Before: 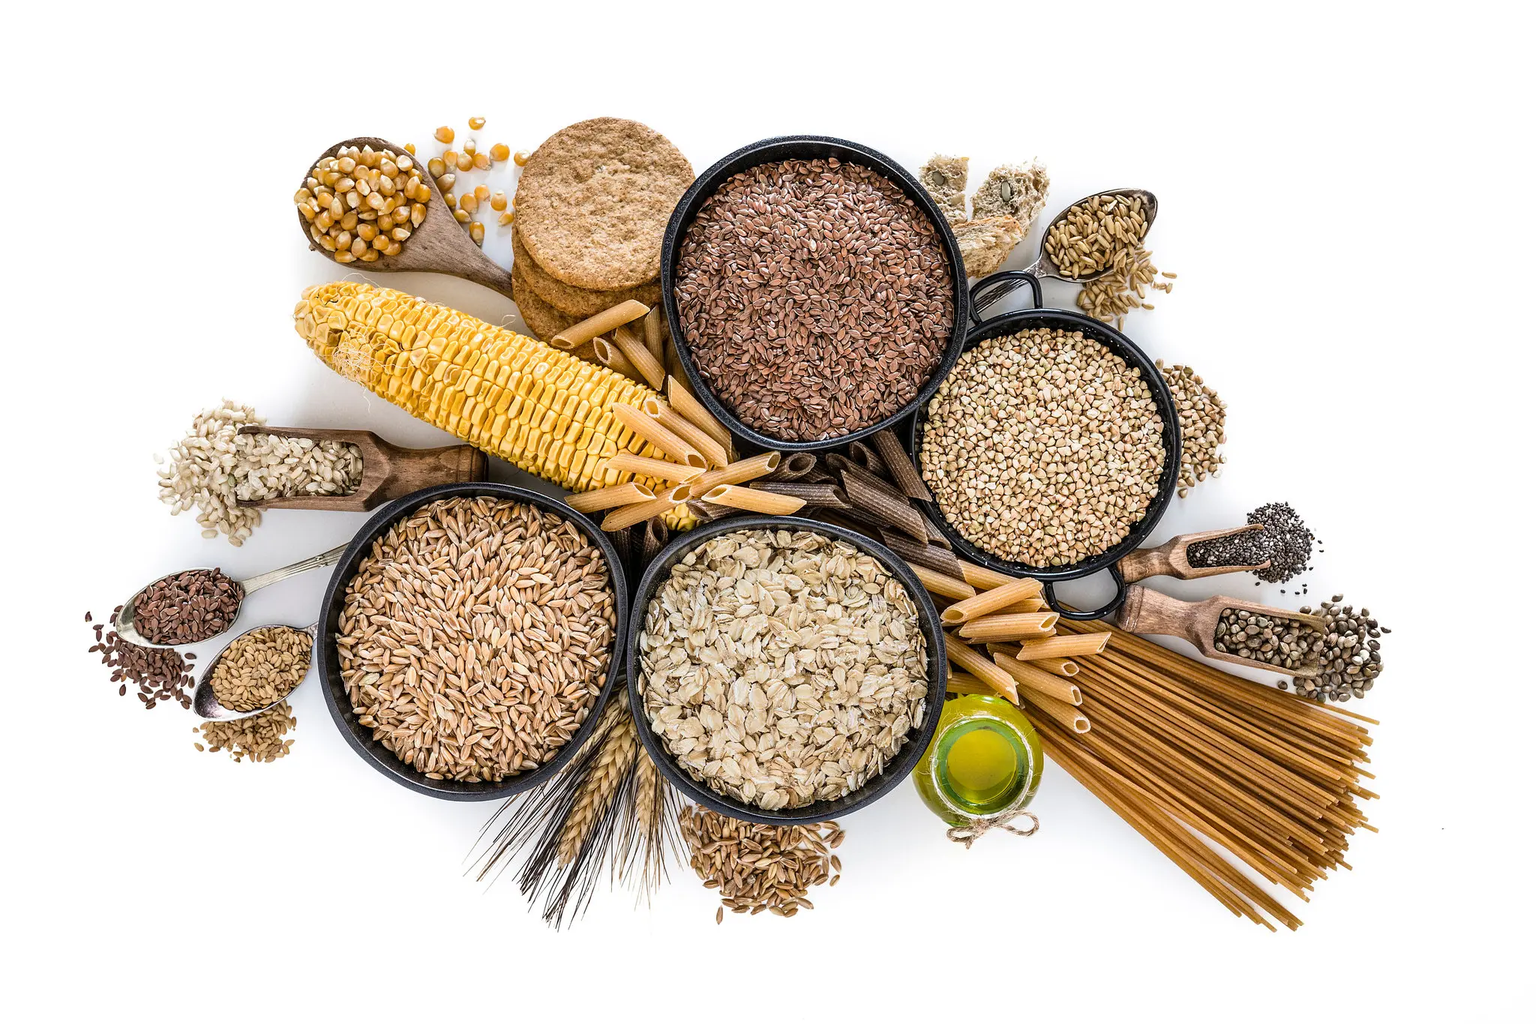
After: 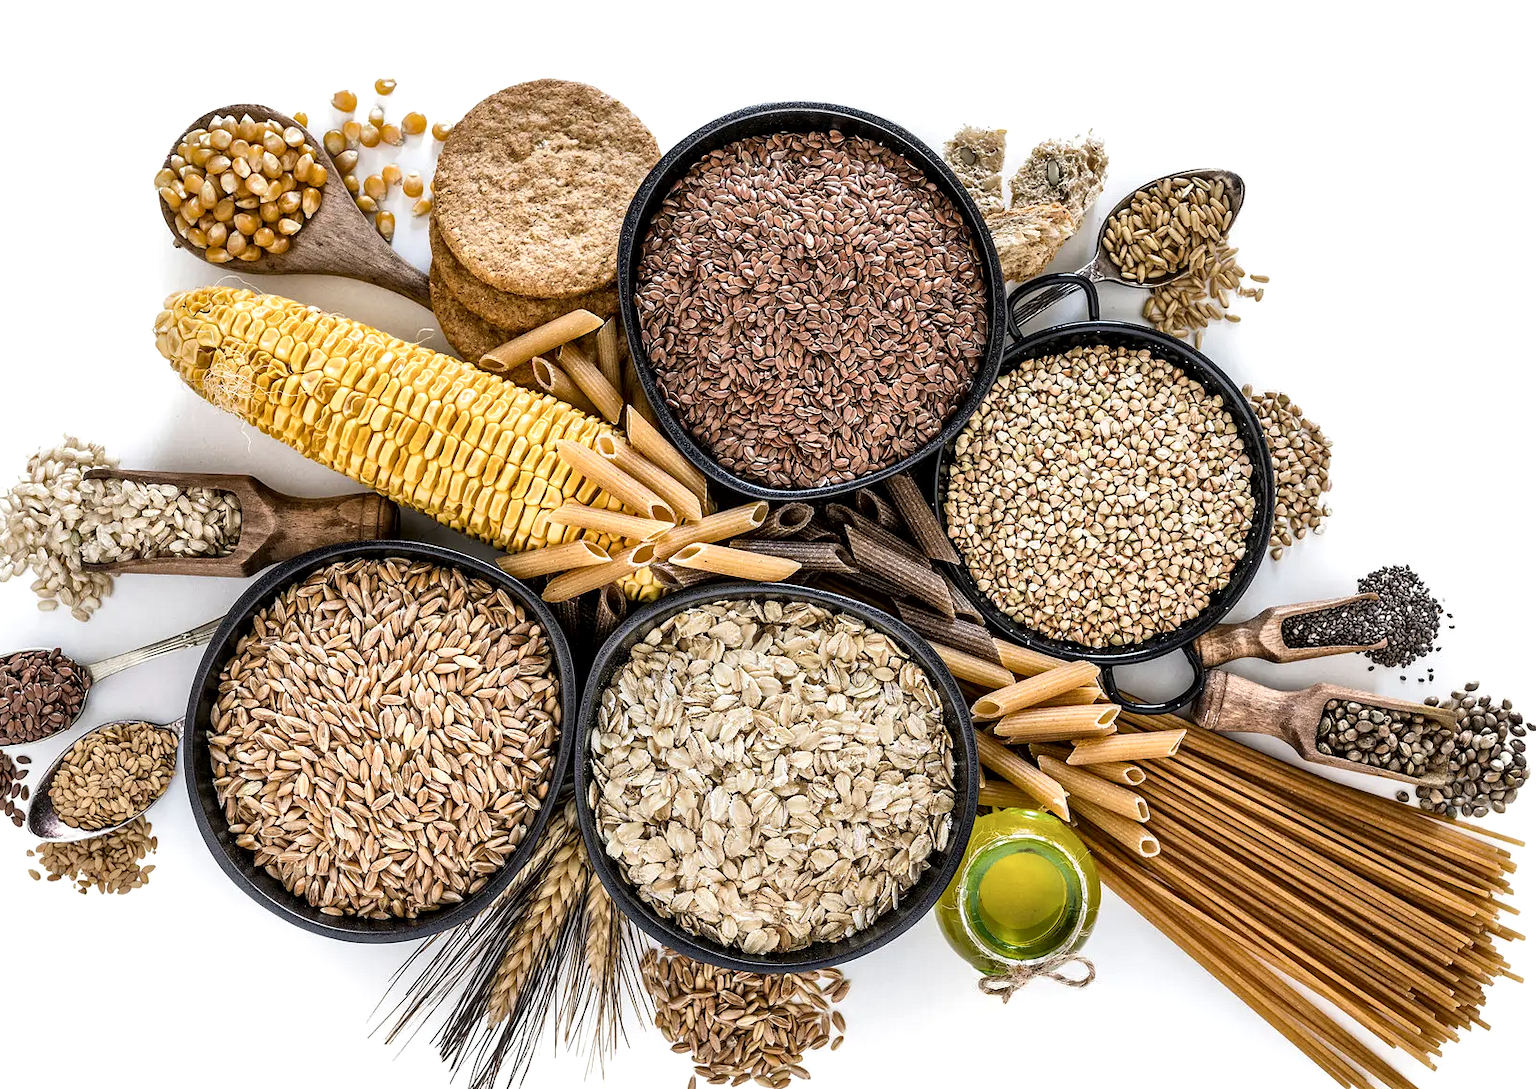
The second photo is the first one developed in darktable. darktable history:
local contrast: mode bilateral grid, contrast 20, coarseness 50, detail 179%, midtone range 0.2
crop: left 11.225%, top 5.381%, right 9.565%, bottom 10.314%
contrast brightness saturation: saturation -0.05
